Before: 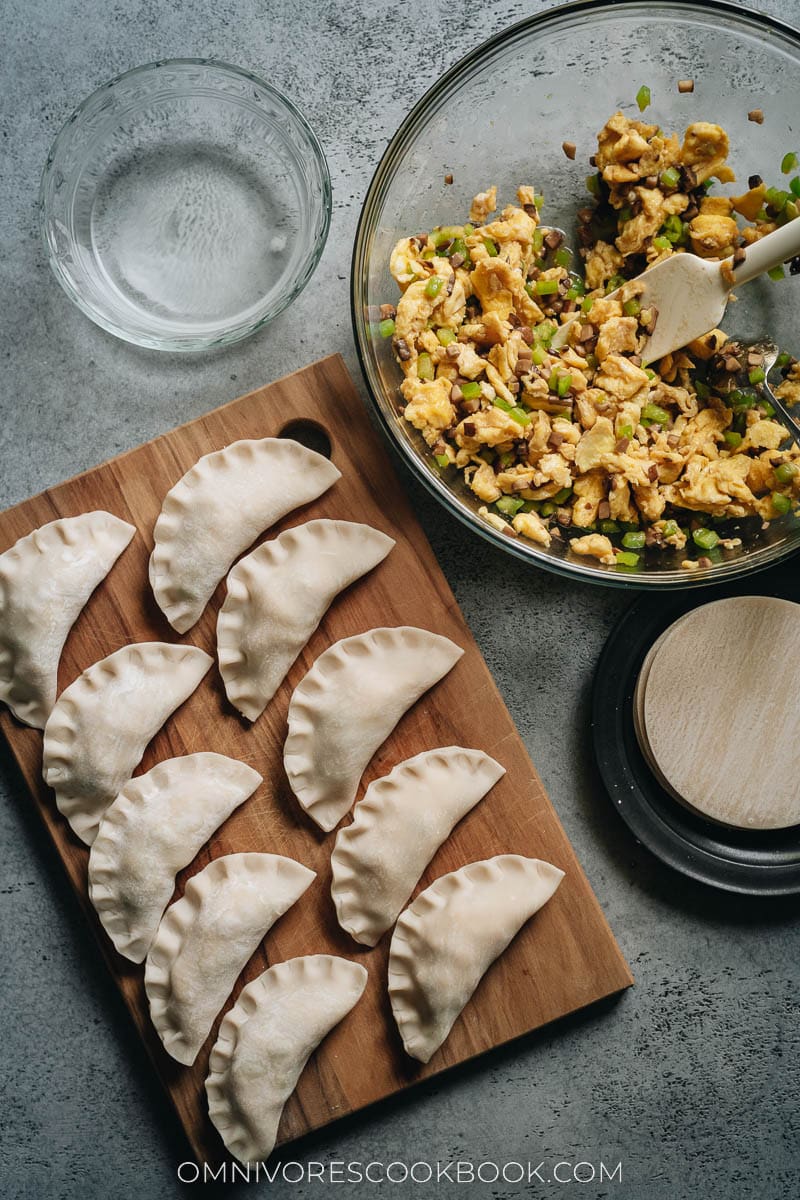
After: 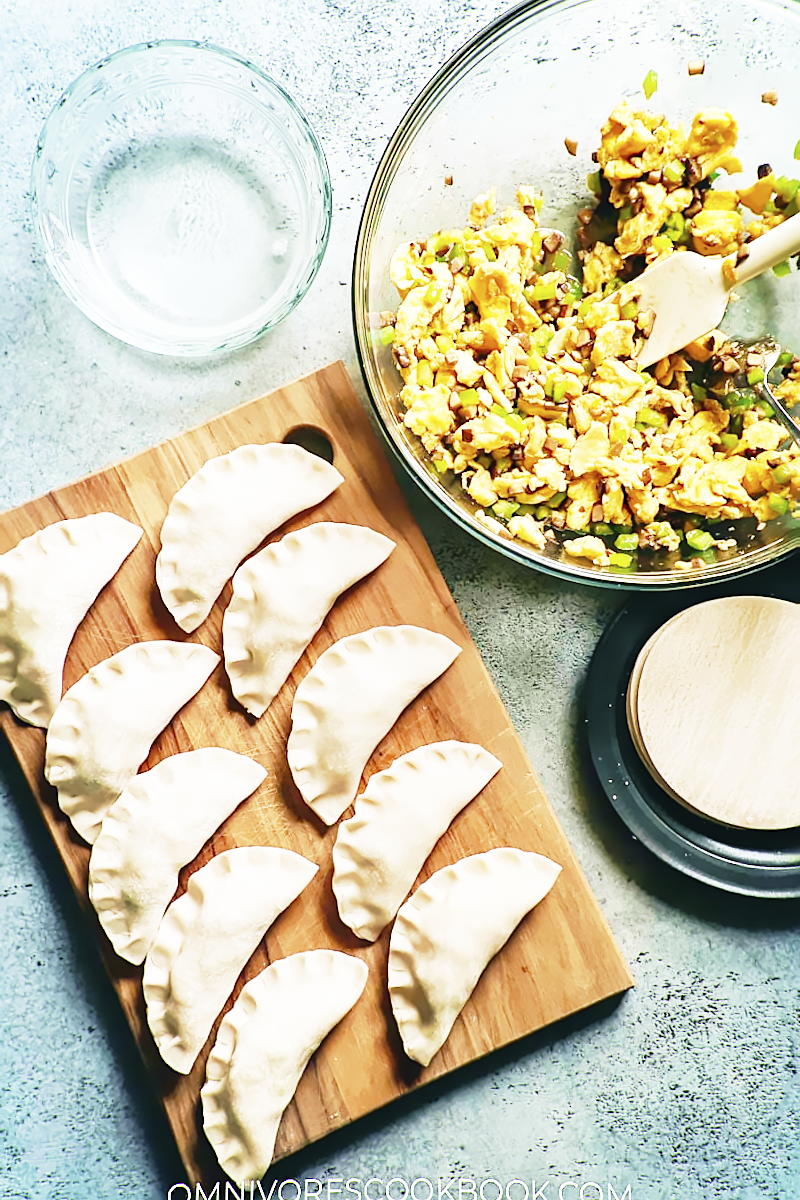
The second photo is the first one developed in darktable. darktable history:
sharpen: on, module defaults
lens correction: crop 2, focal 14, aperture 3.5, distance 0.965, camera "E-M10", lens "Olympus M.Zuiko Digital ED 14-42mm f/3.5-5.6 II R"
velvia: strength 75%
base curve: curves: ch0 [(0, 0) (0.012, 0.01) (0.073, 0.168) (0.31, 0.711) (0.645, 0.957) (1, 1)], preserve colors none
color contrast: green-magenta contrast 1.2, blue-yellow contrast 1.2
unbreak input profile: mode gamma, linear 0, gamma 0.74
denoise (profiled): central pixel weight 0, a [-1, 0, 0], b [0, 0, 0], mode non-local means, y [[0, 0, 0.5 ×5] ×4, [0.5 ×7], [0.5 ×7]], fix various bugs in algorithm false, upgrade profiled transform false, color mode RGB, compensate highlight preservation false
